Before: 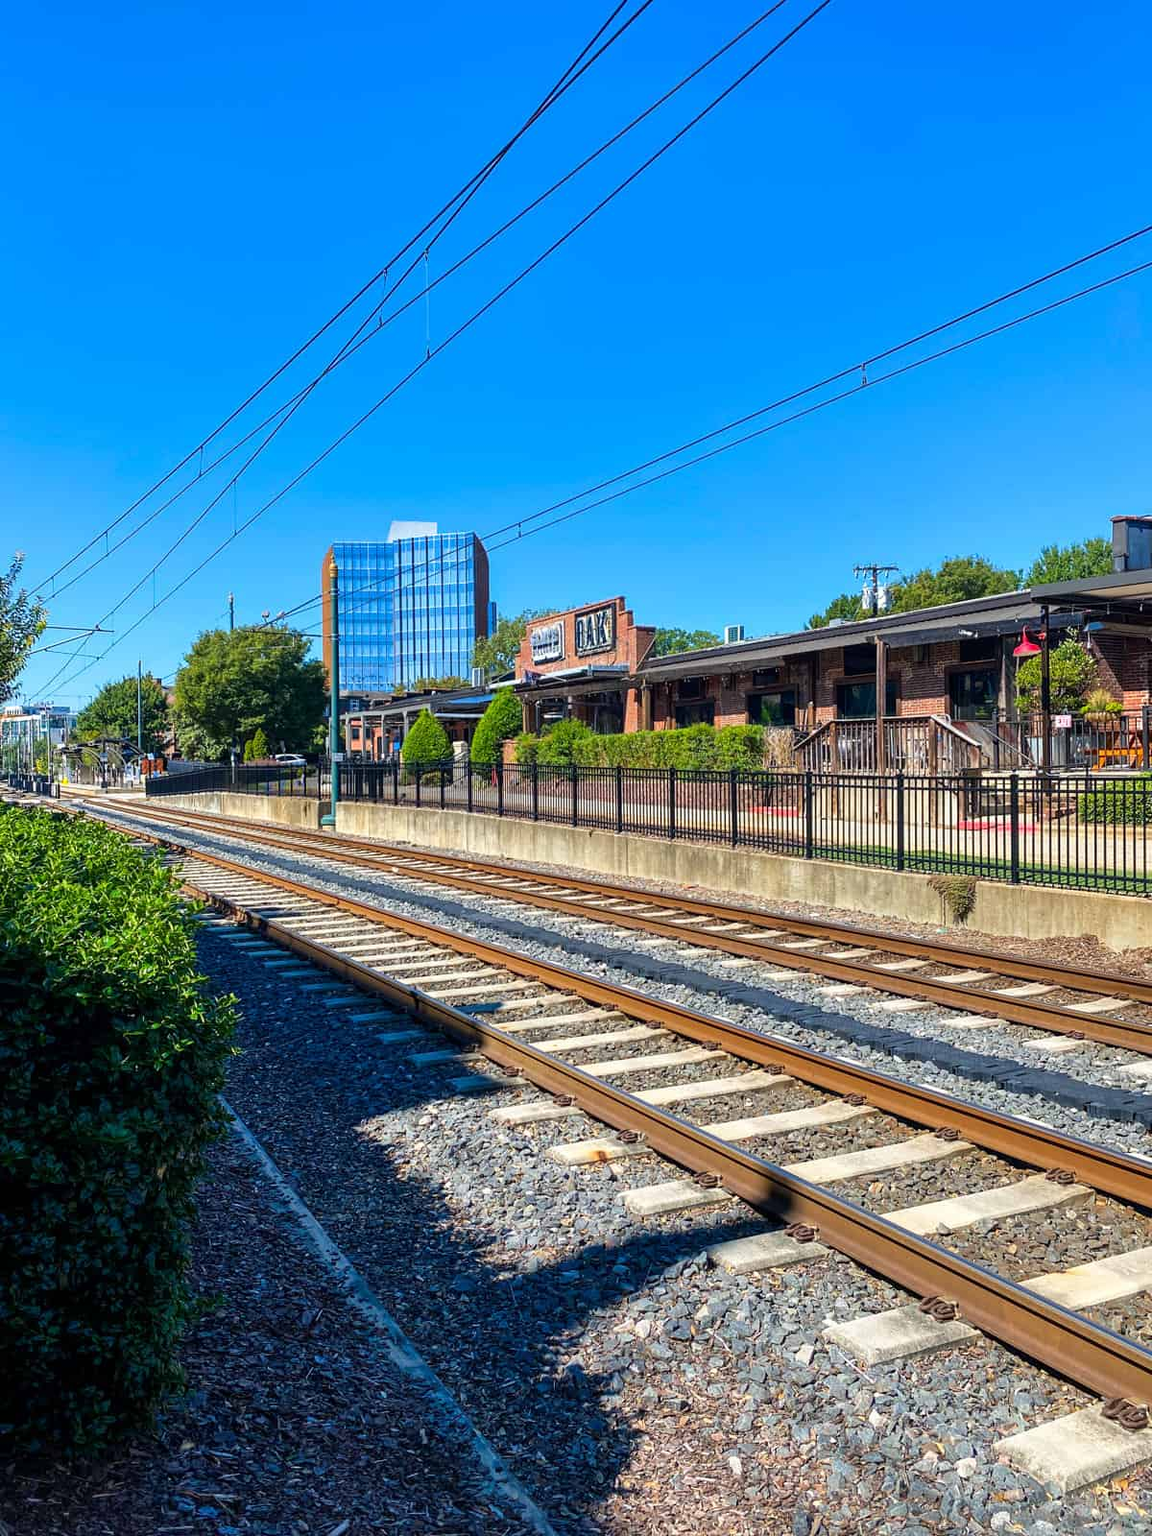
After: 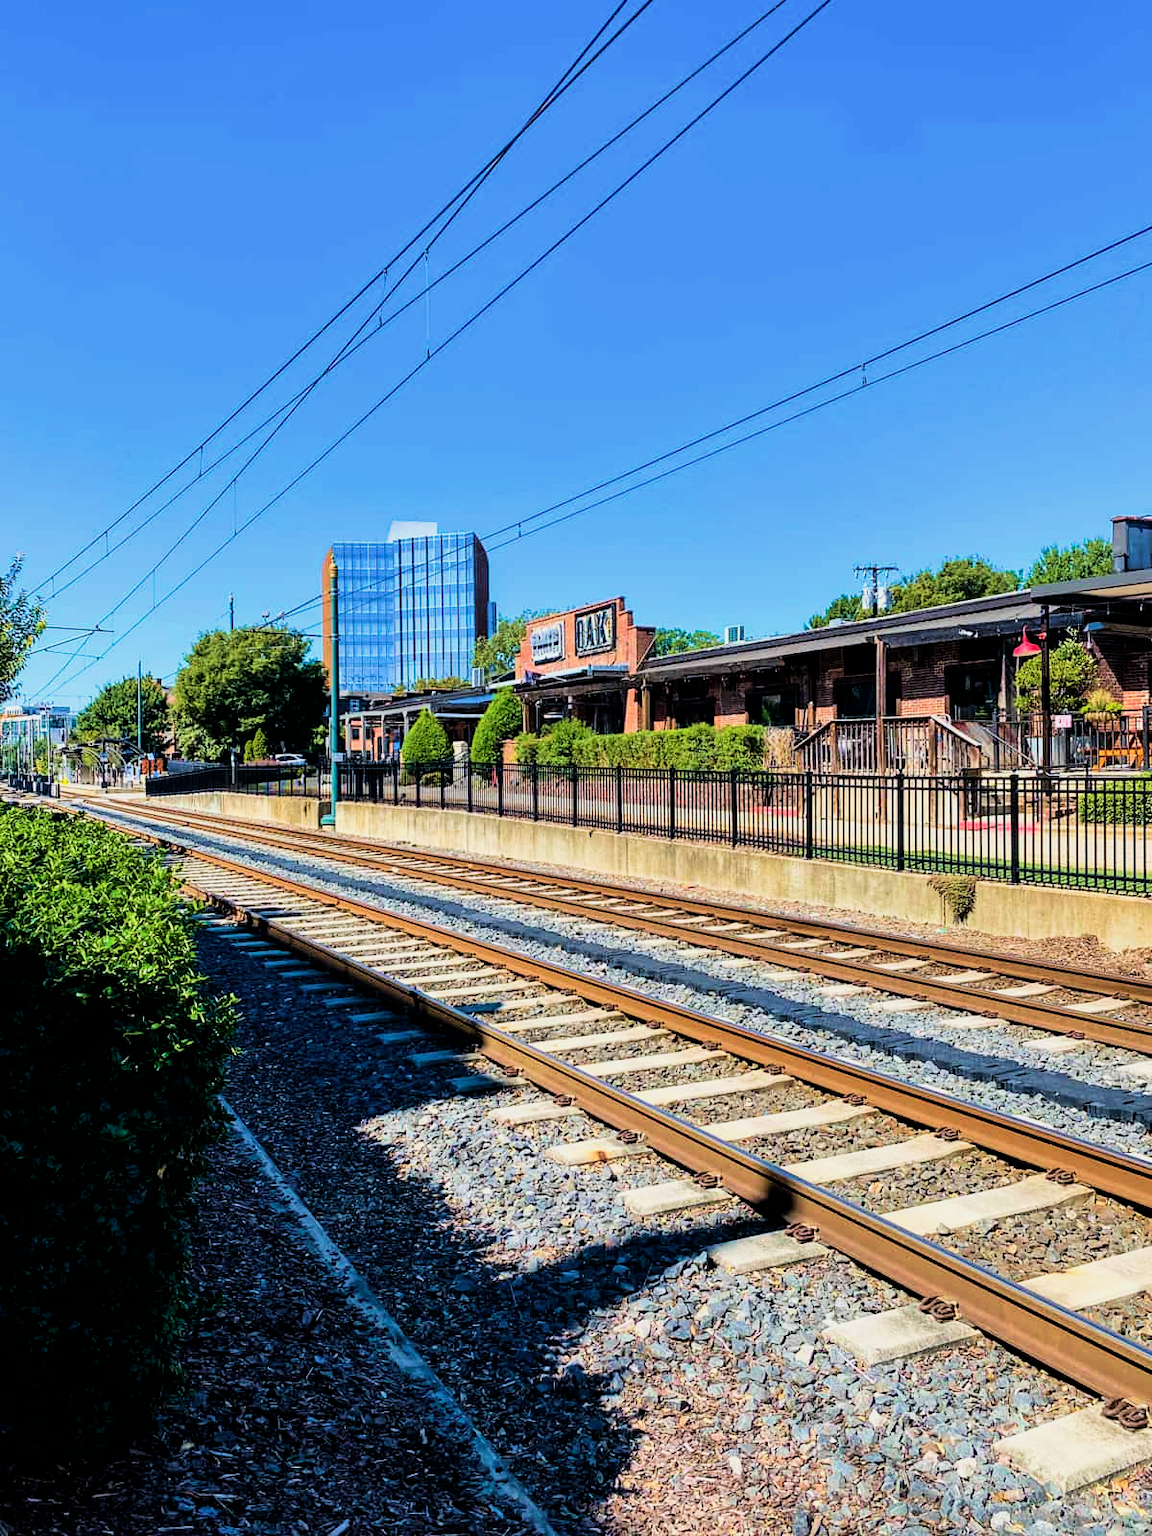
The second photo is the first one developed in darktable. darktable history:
filmic rgb: black relative exposure -5 EV, hardness 2.88, contrast 1.4
exposure: exposure 0.3 EV, compensate highlight preservation false
velvia: strength 45%
